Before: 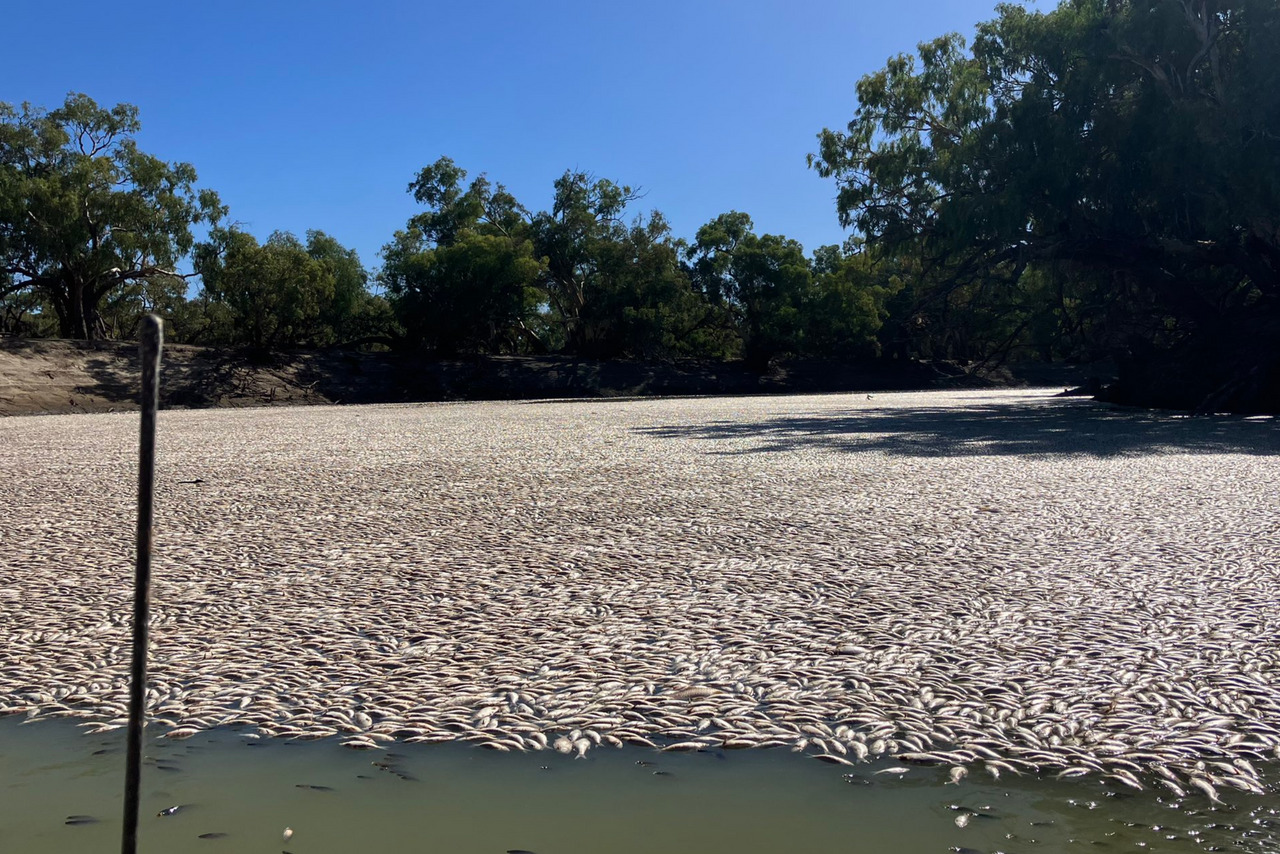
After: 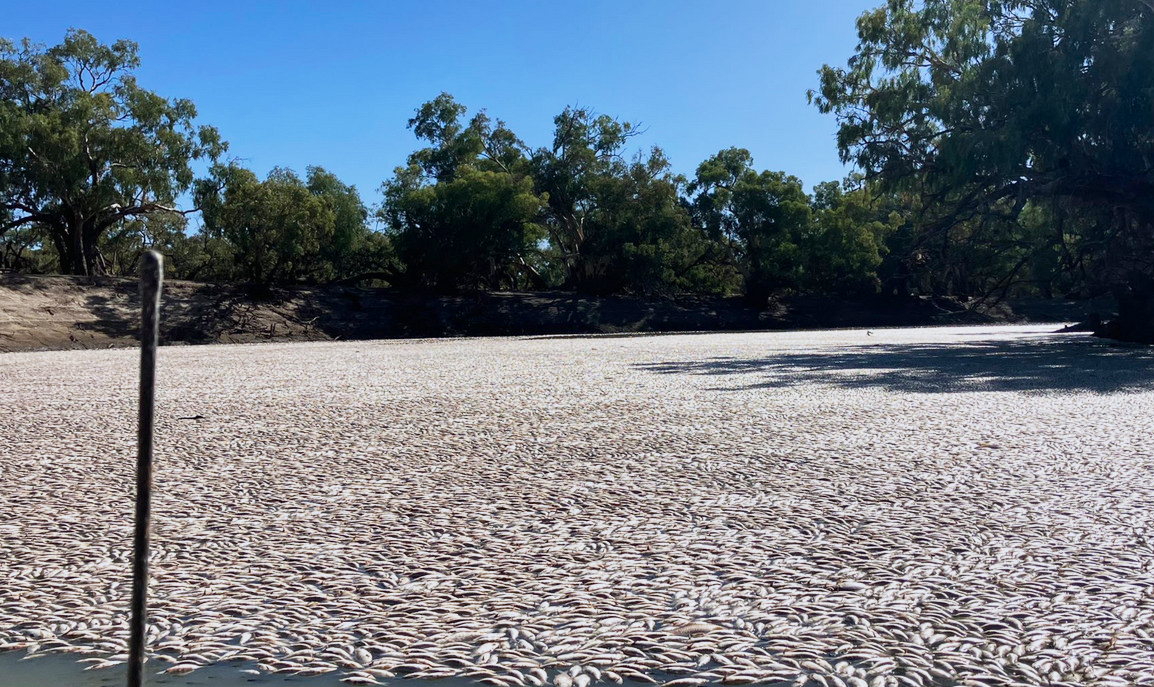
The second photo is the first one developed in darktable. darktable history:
crop: top 7.523%, right 9.801%, bottom 12.025%
base curve: curves: ch0 [(0, 0) (0.088, 0.125) (0.176, 0.251) (0.354, 0.501) (0.613, 0.749) (1, 0.877)], preserve colors none
shadows and highlights: shadows 43.52, white point adjustment -1.58, soften with gaussian
color correction: highlights a* -0.149, highlights b* -5.46, shadows a* -0.131, shadows b* -0.146
